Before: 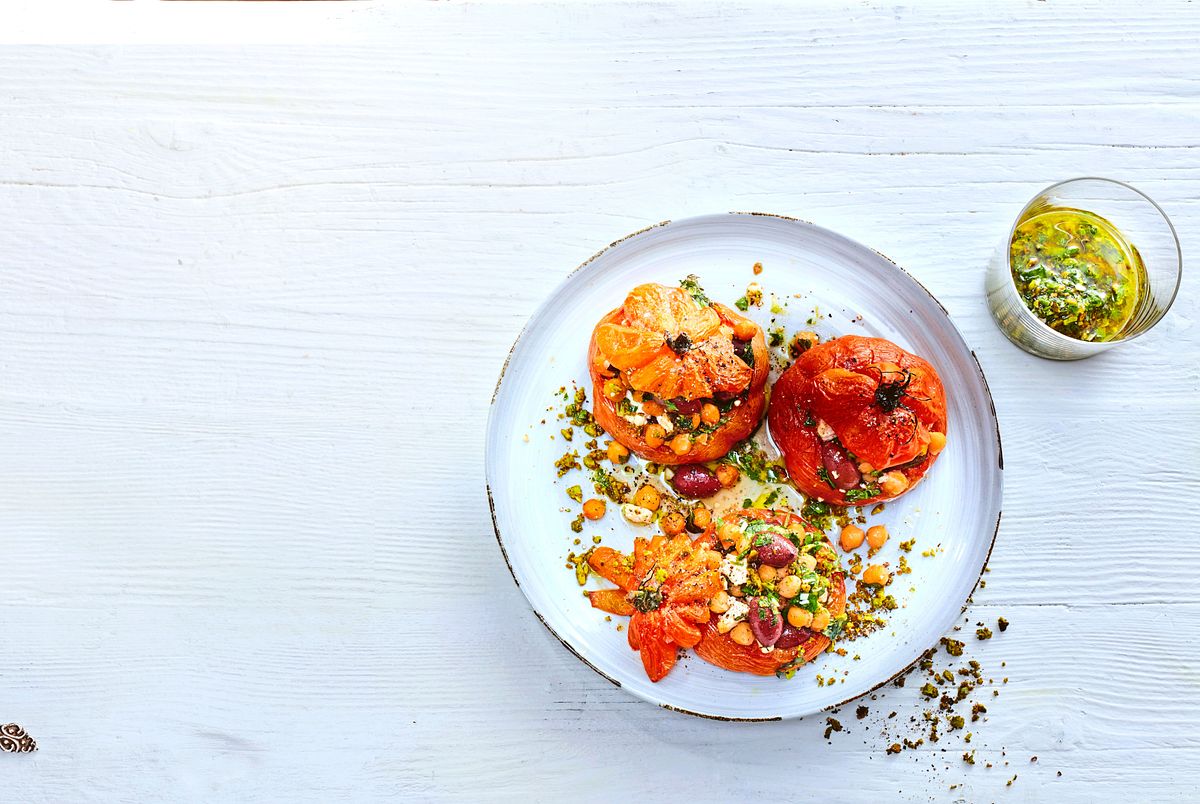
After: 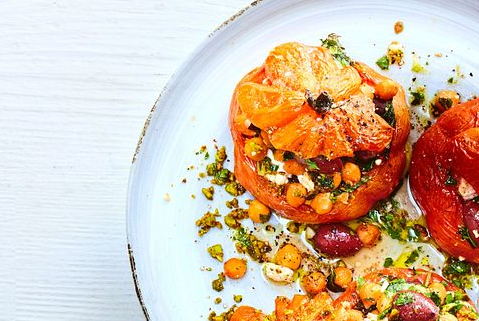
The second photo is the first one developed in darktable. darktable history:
crop: left 30%, top 30%, right 30%, bottom 30%
color balance: mode lift, gamma, gain (sRGB)
